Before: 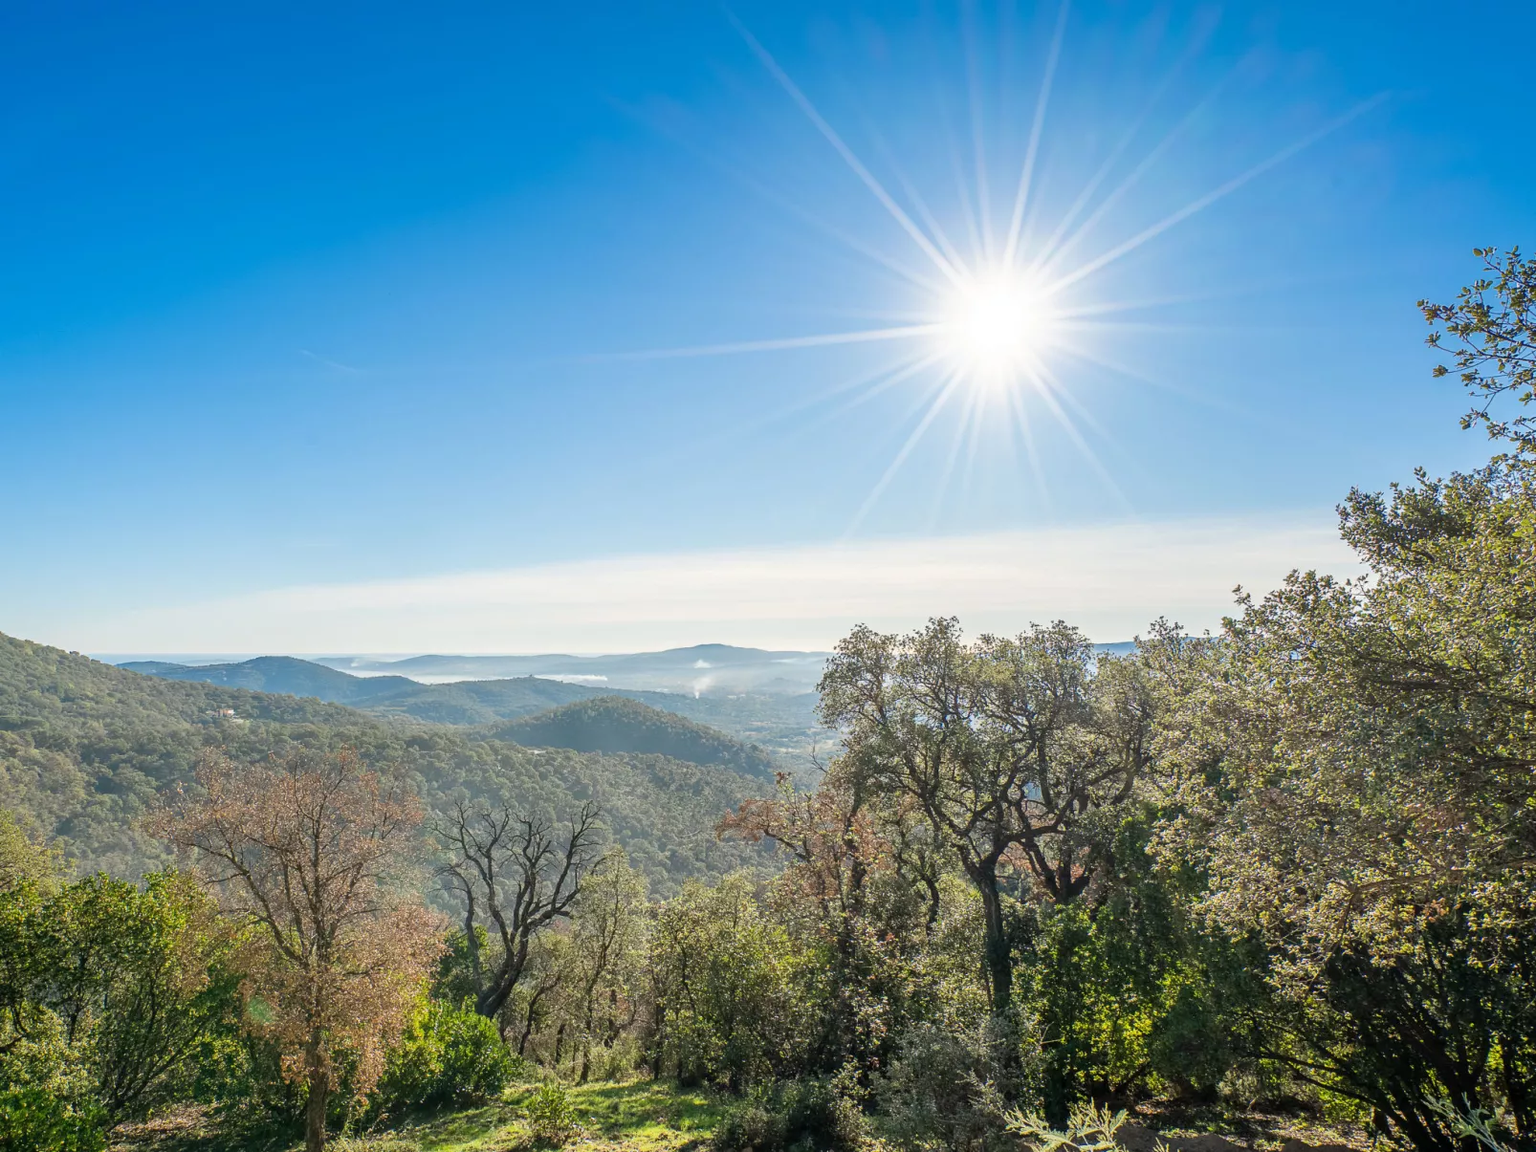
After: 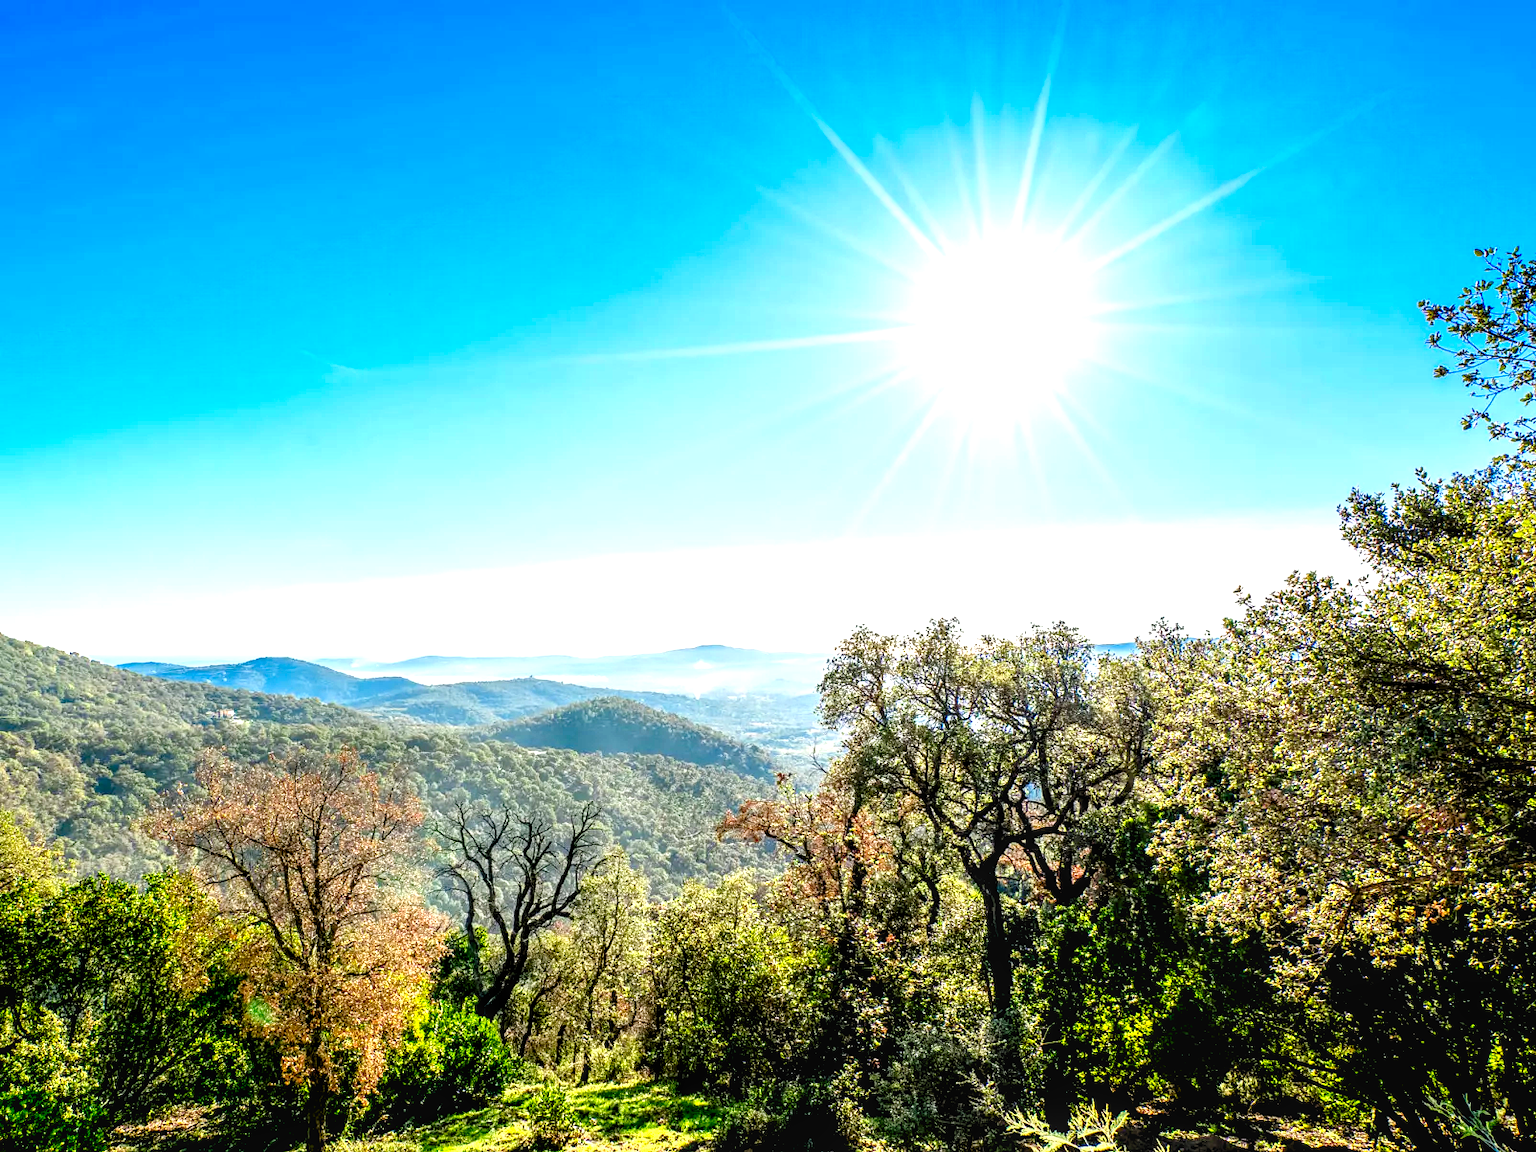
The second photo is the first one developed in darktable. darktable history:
local contrast: on, module defaults
contrast brightness saturation: contrast 0.093, brightness -0.581, saturation 0.167
crop: left 0.045%
levels: levels [0.036, 0.364, 0.827]
base curve: curves: ch0 [(0, 0) (0.028, 0.03) (0.121, 0.232) (0.46, 0.748) (0.859, 0.968) (1, 1)], preserve colors average RGB
